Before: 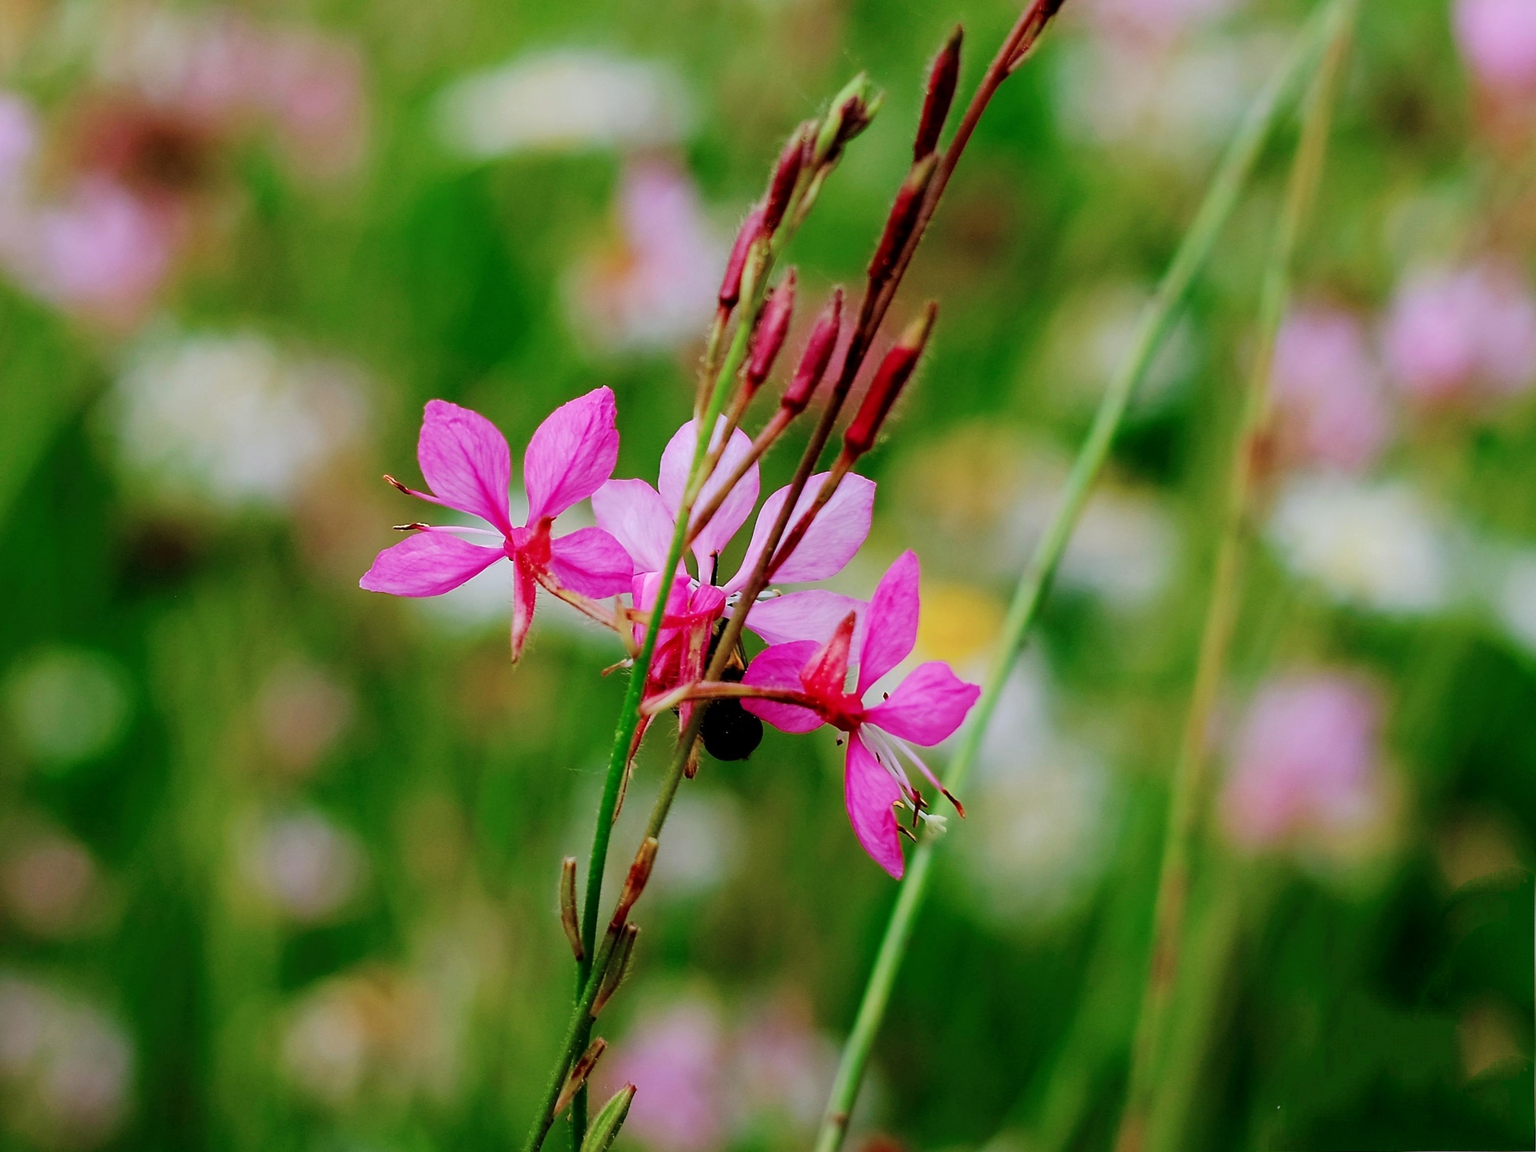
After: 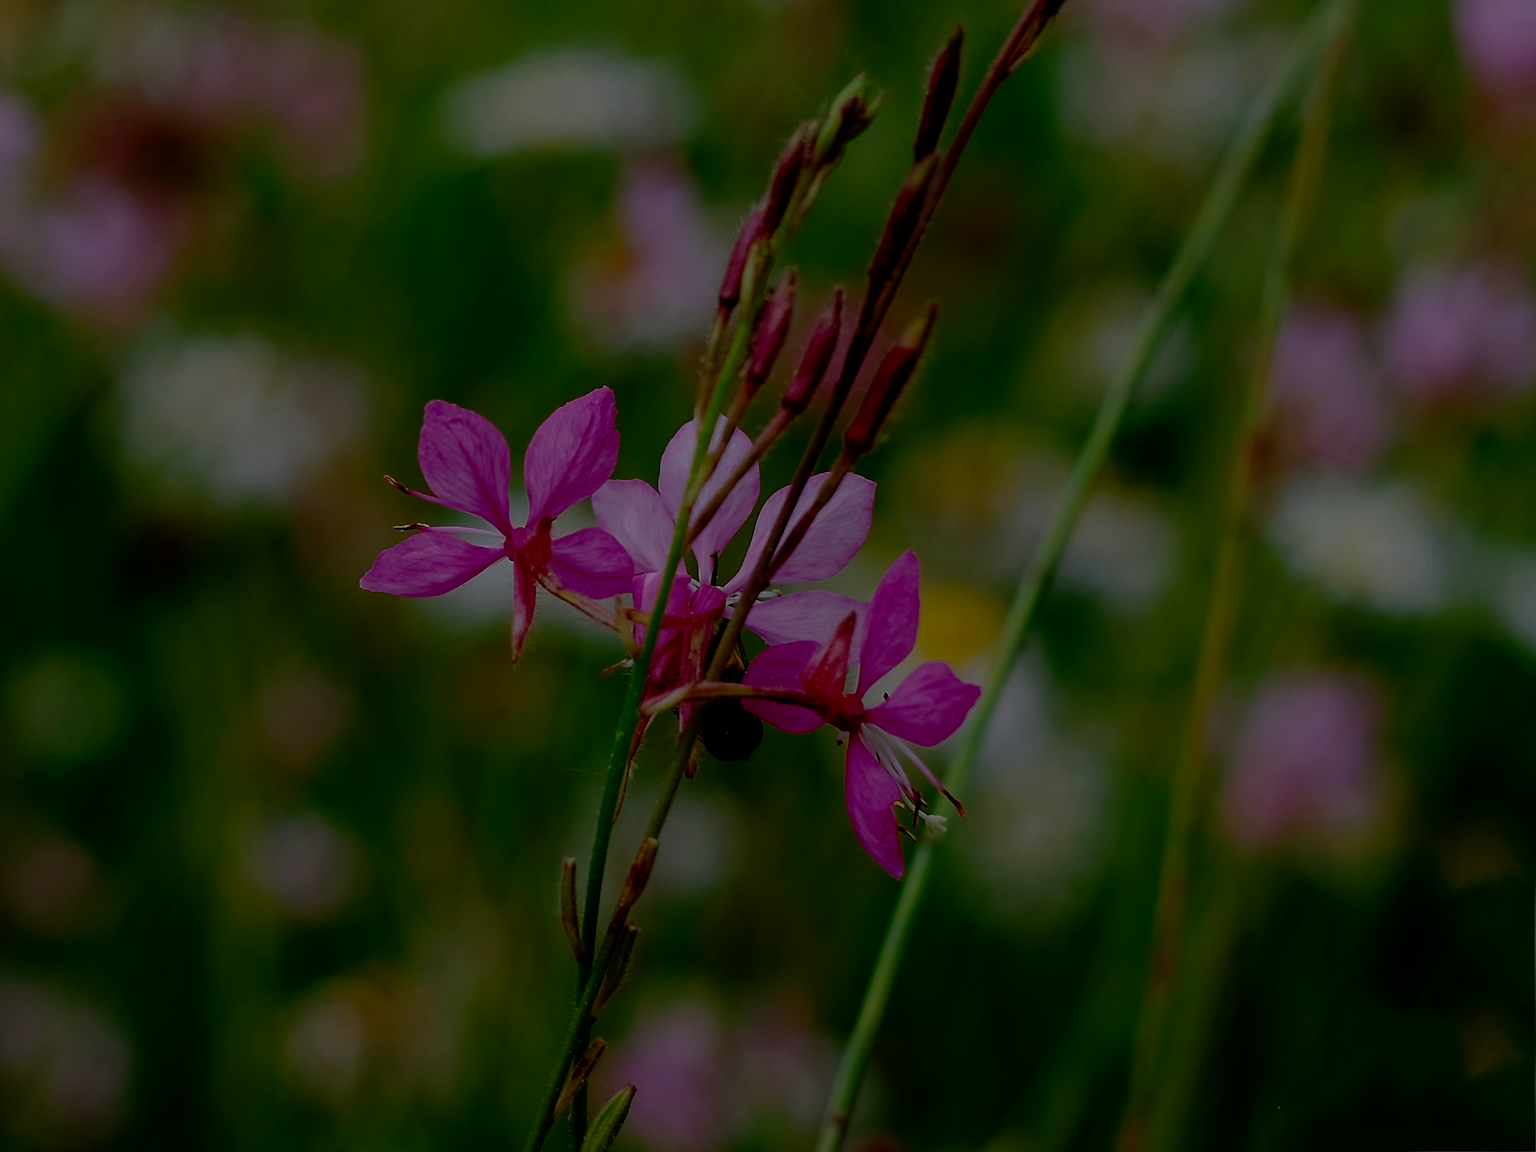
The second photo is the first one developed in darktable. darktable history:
color balance rgb: linear chroma grading › shadows -7.988%, linear chroma grading › global chroma 9.761%, perceptual saturation grading › global saturation 25.275%, perceptual brilliance grading › highlights 74.502%, perceptual brilliance grading › shadows -29.471%
exposure: exposure -2.402 EV, compensate highlight preservation false
